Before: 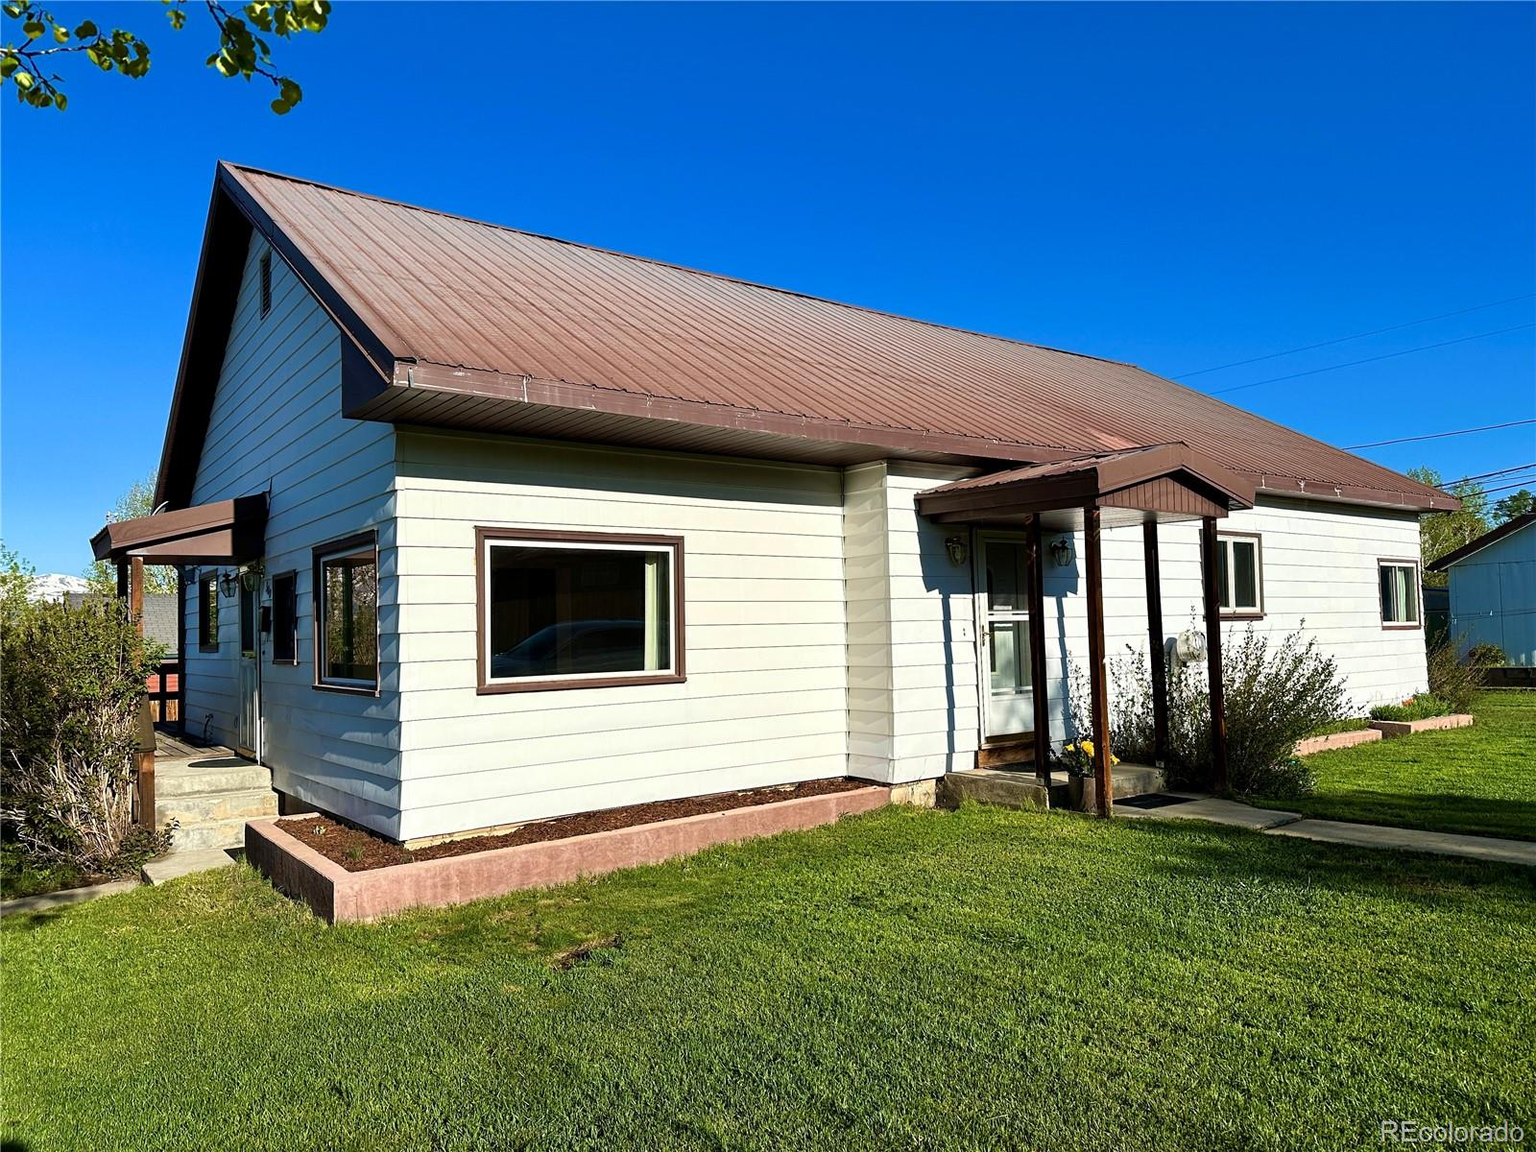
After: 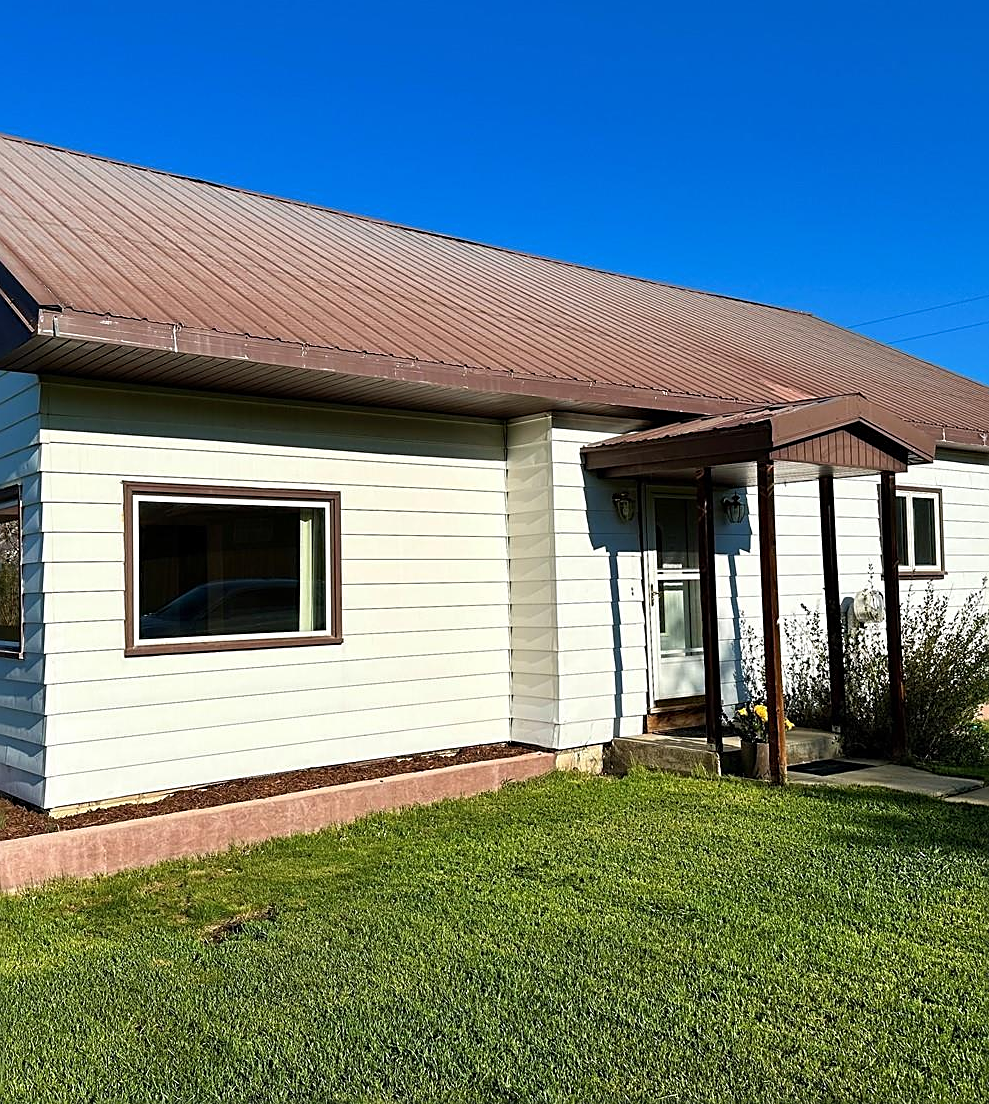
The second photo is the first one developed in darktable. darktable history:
crop and rotate: left 23.271%, top 5.644%, right 14.902%, bottom 2.314%
sharpen: on, module defaults
